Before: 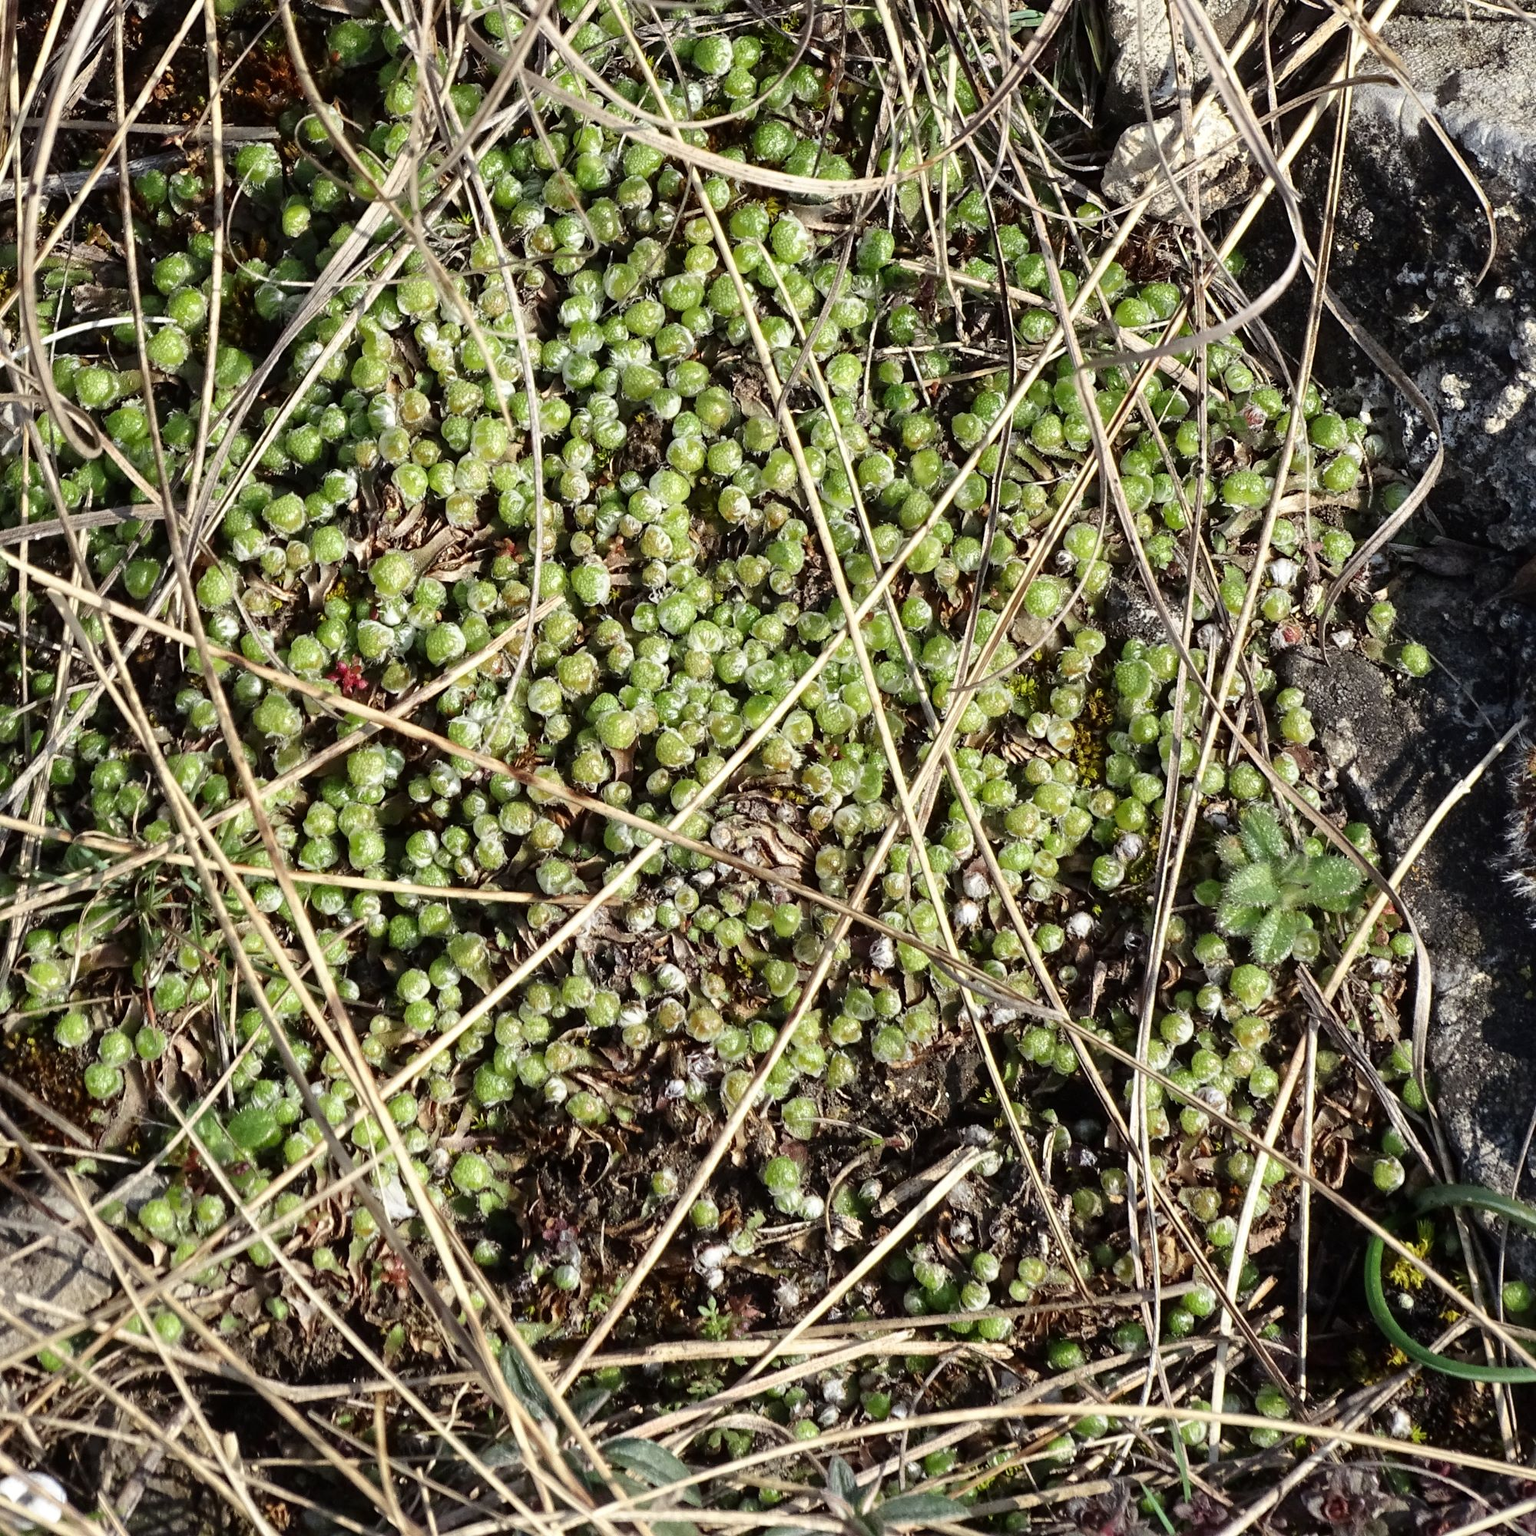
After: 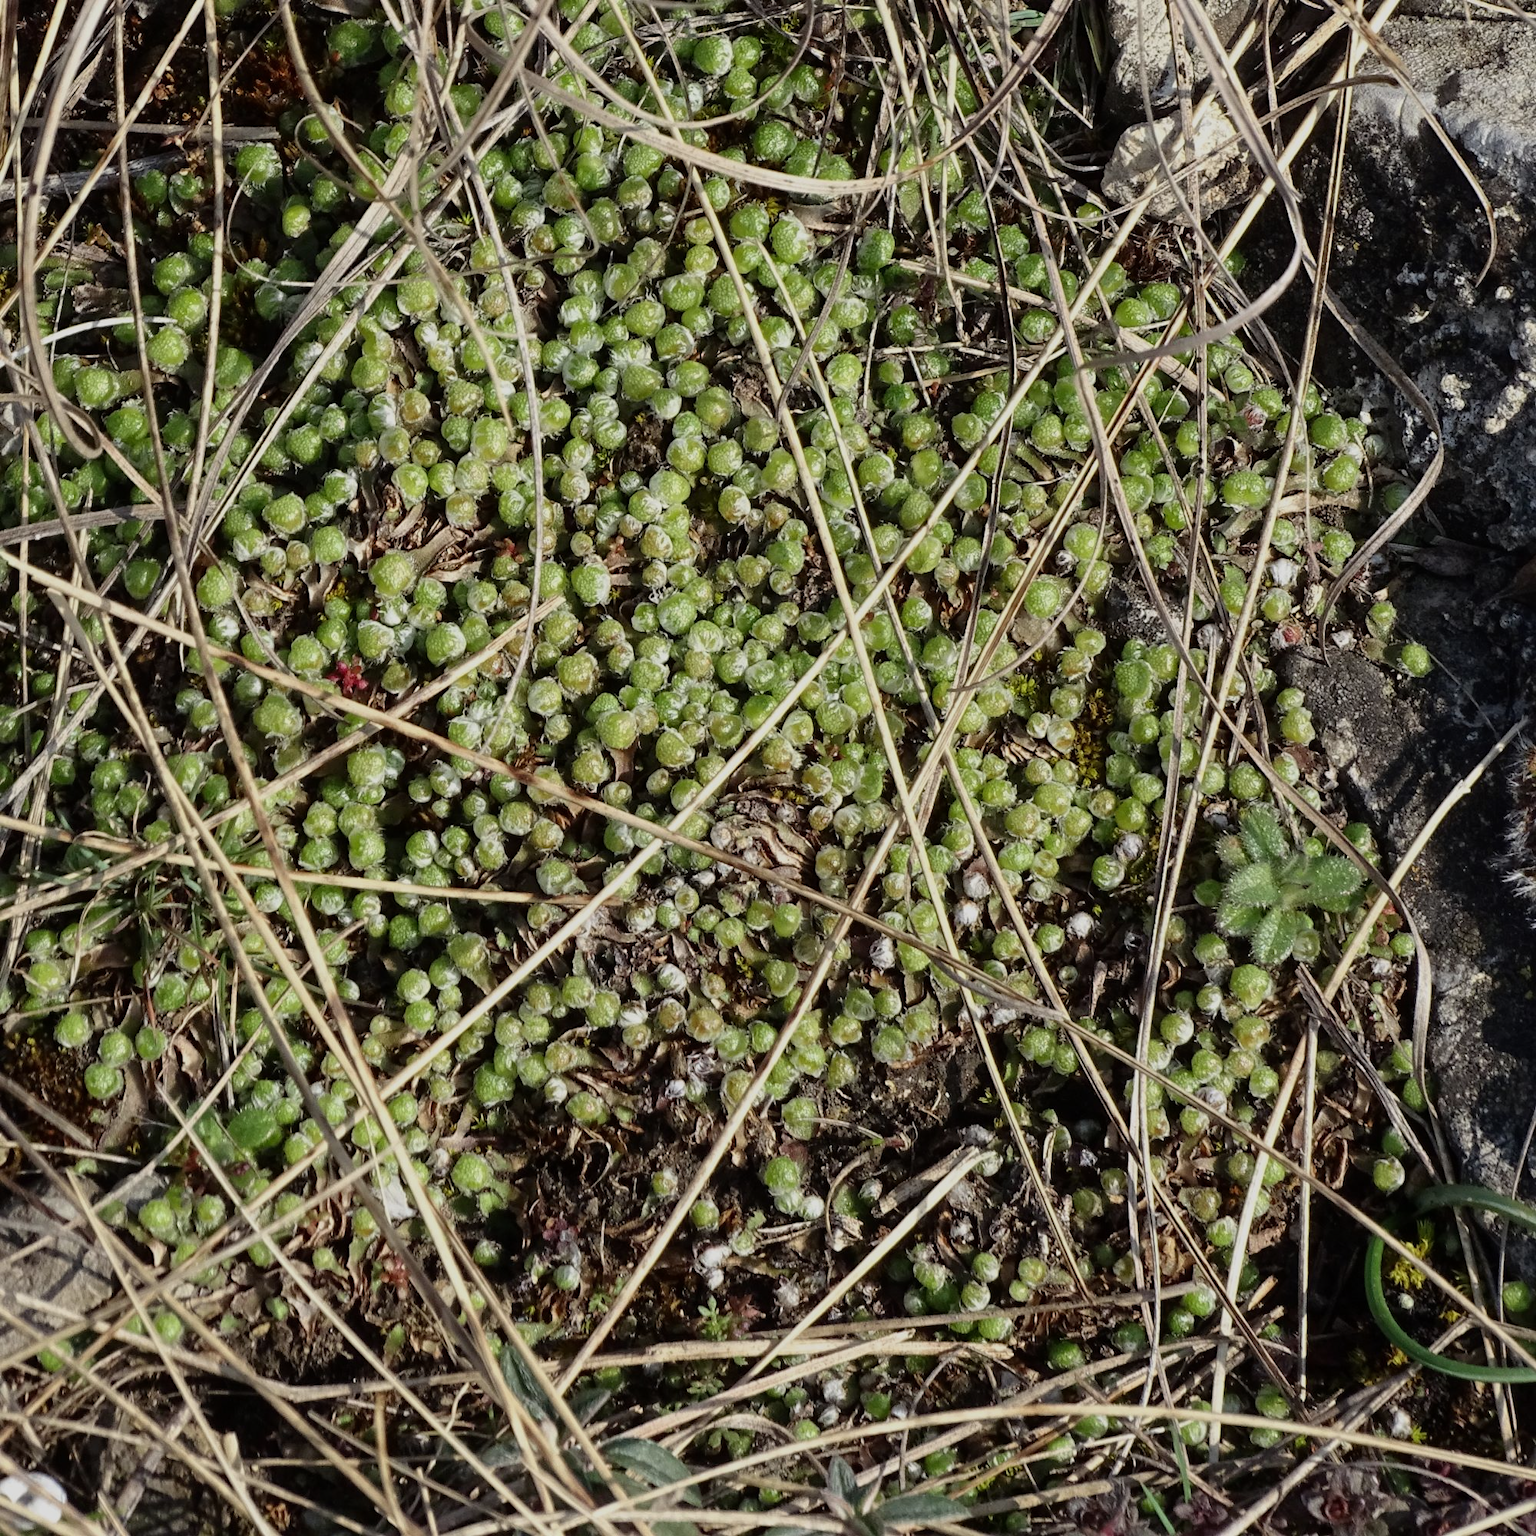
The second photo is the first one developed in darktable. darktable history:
exposure: exposure -0.493 EV, compensate highlight preservation false
